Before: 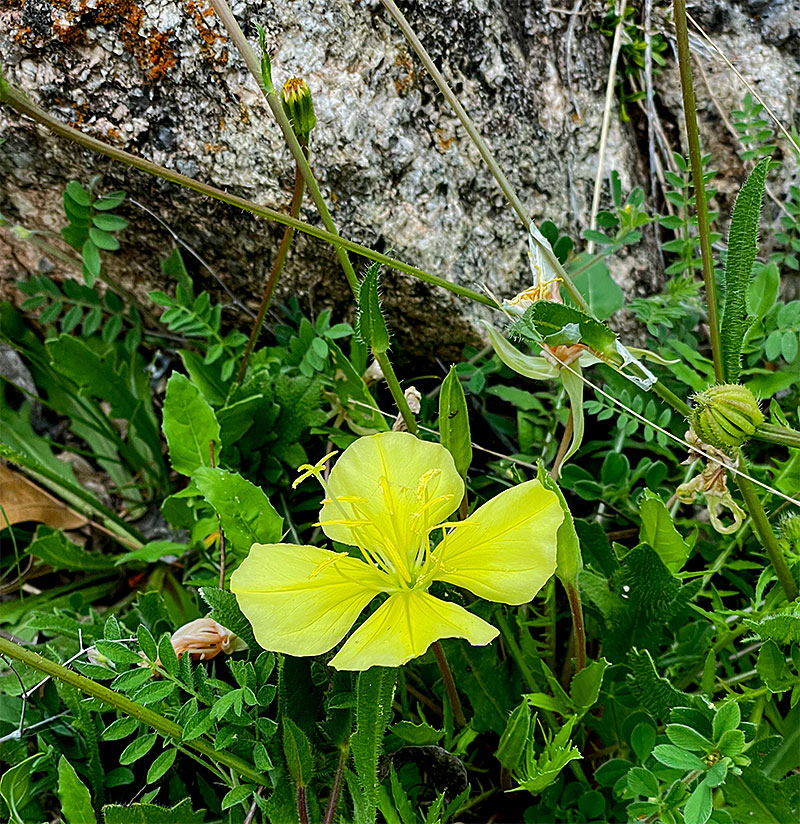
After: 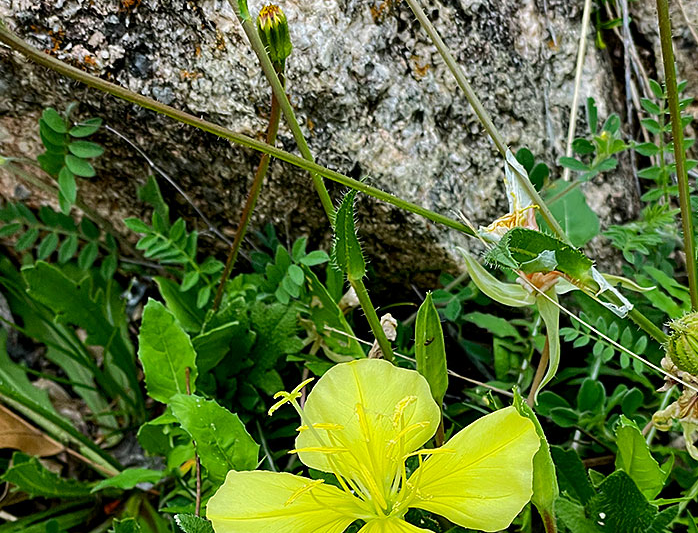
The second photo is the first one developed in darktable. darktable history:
crop: left 3.049%, top 8.935%, right 9.626%, bottom 26.316%
